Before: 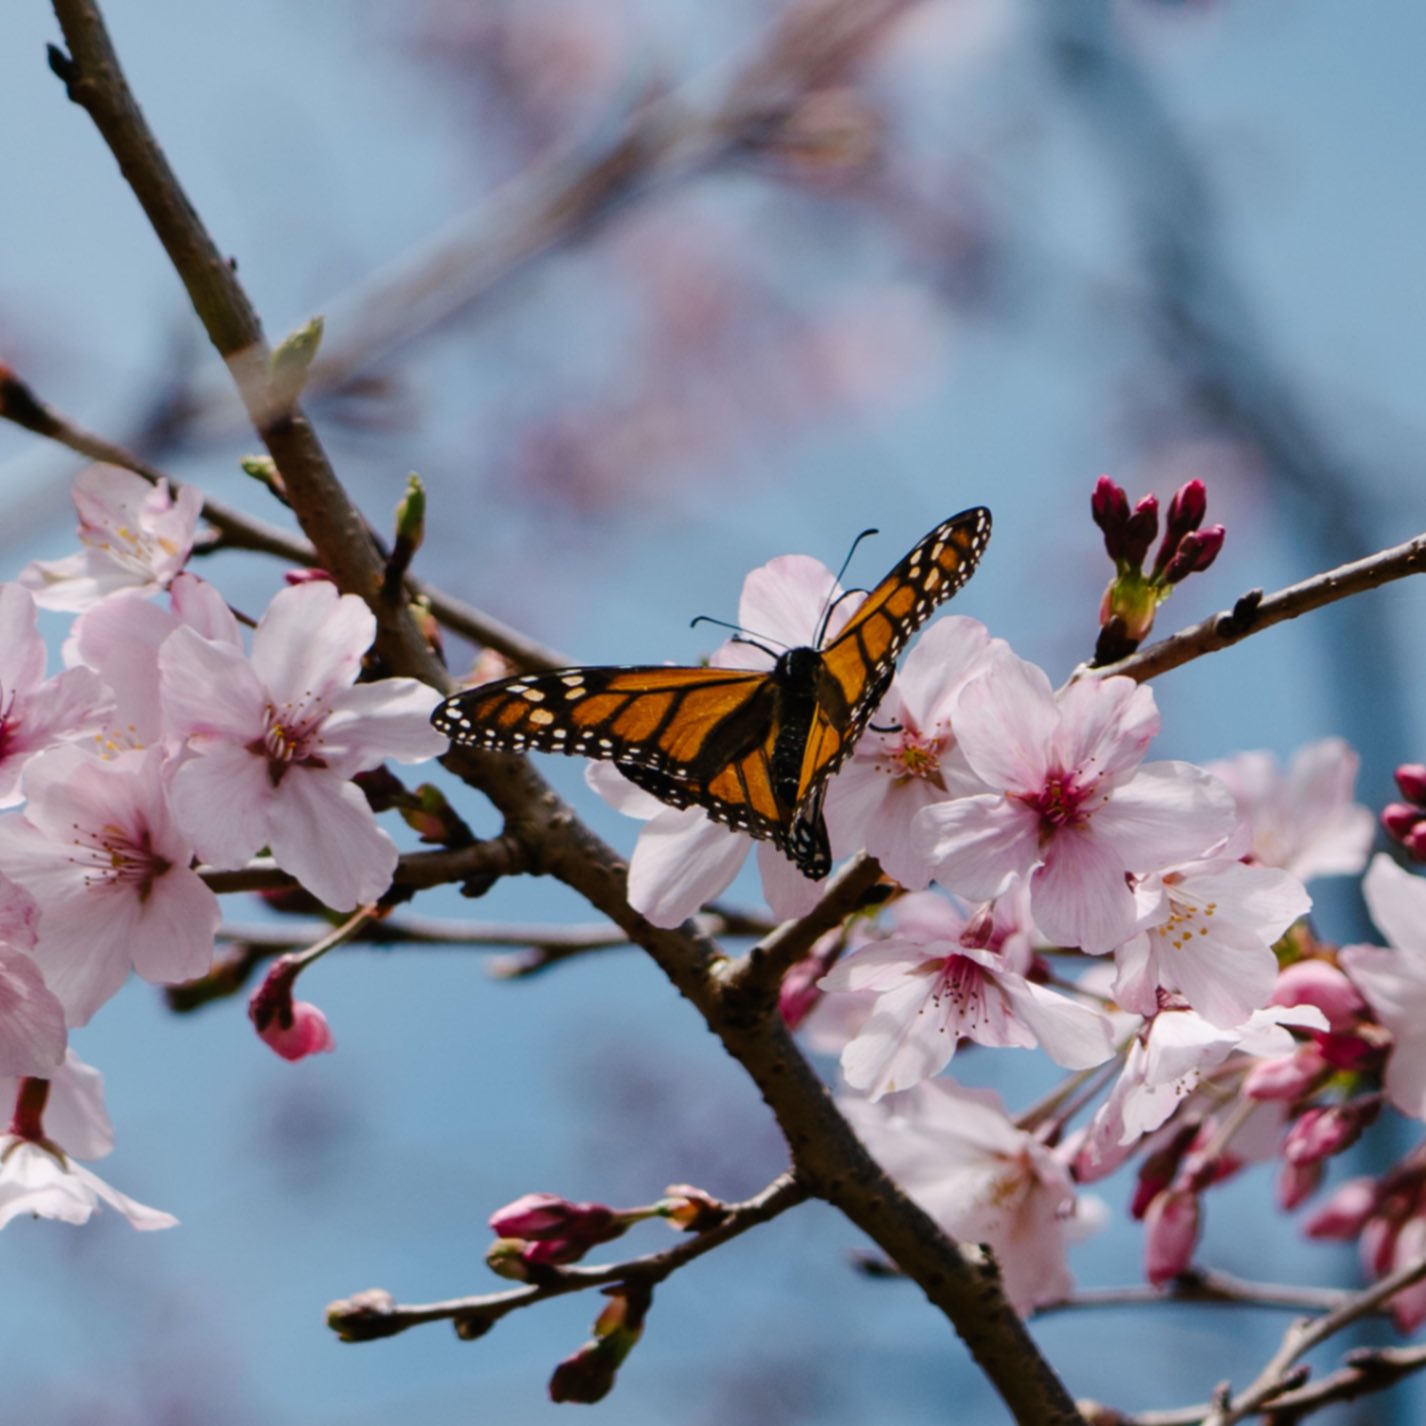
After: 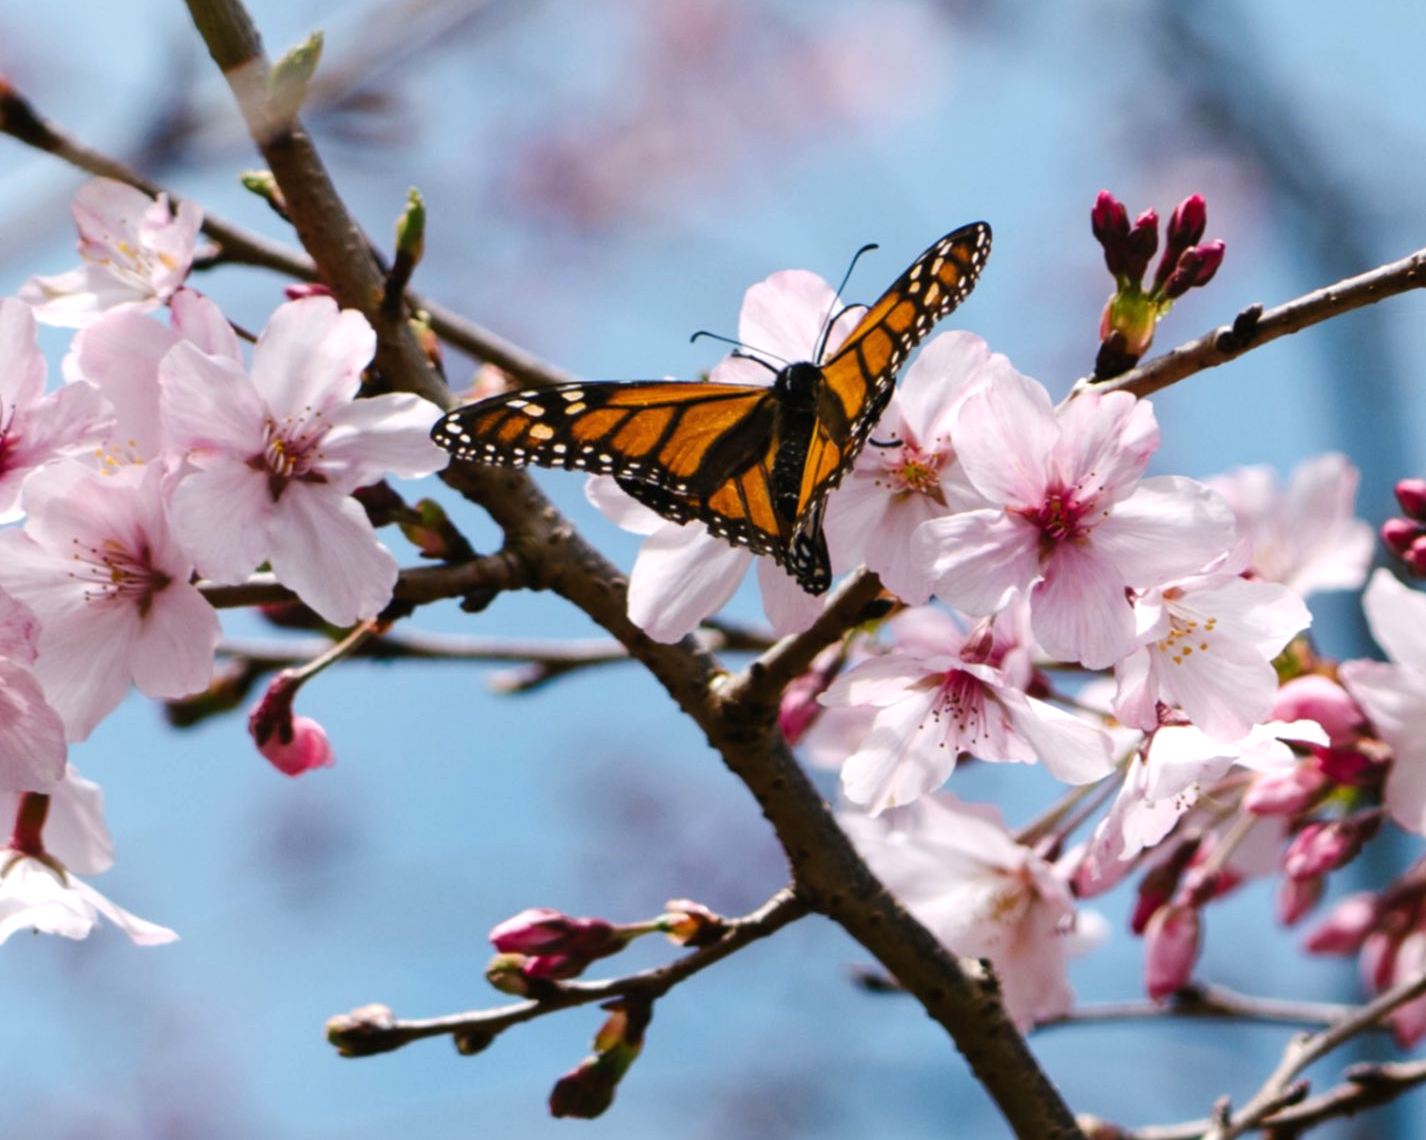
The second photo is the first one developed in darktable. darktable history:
crop and rotate: top 19.998%
exposure: black level correction 0, exposure 0.5 EV, compensate highlight preservation false
